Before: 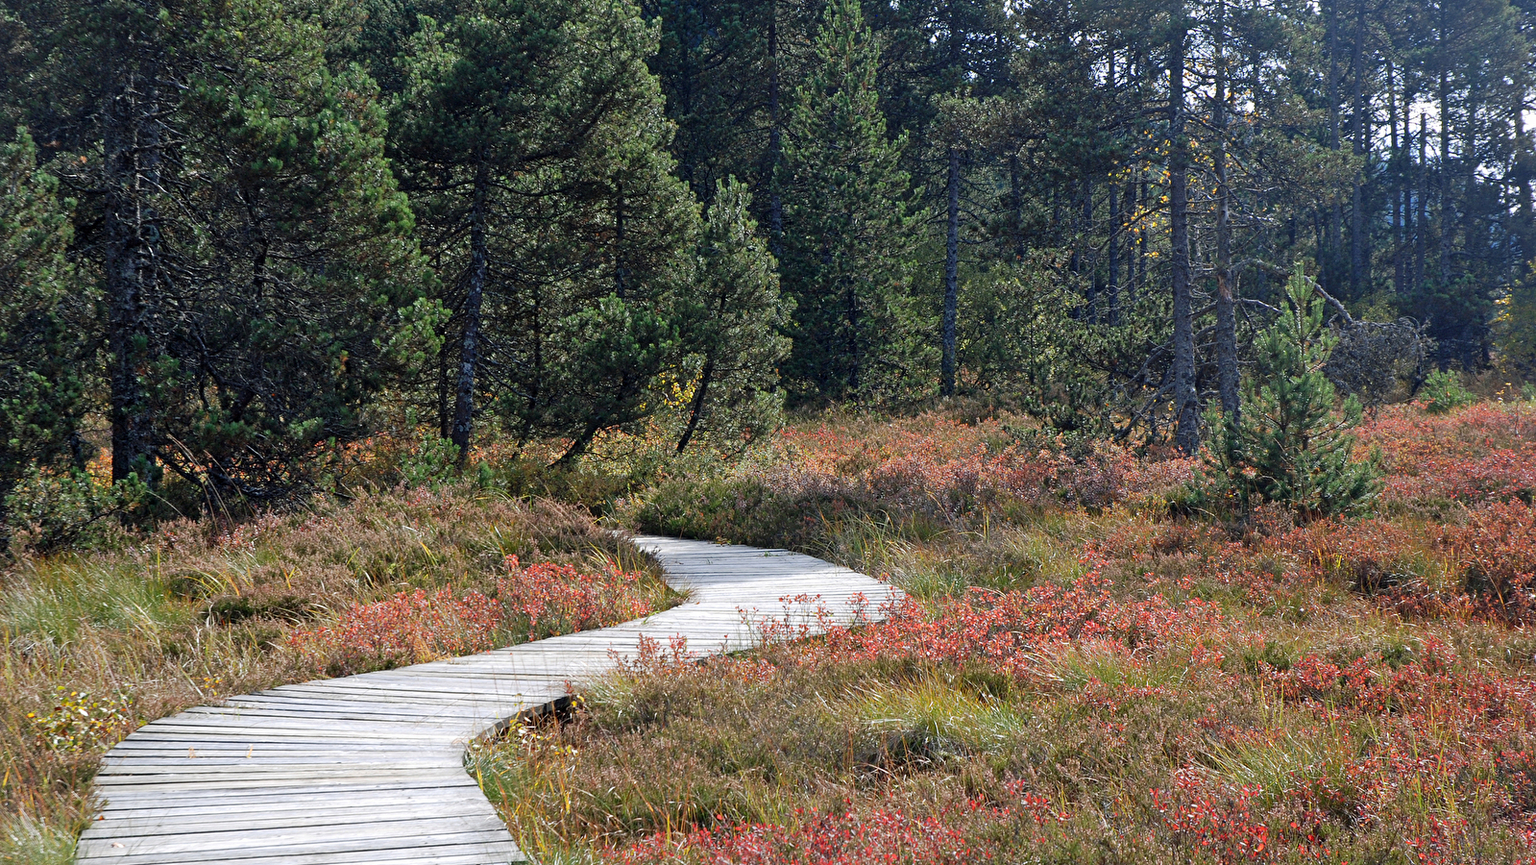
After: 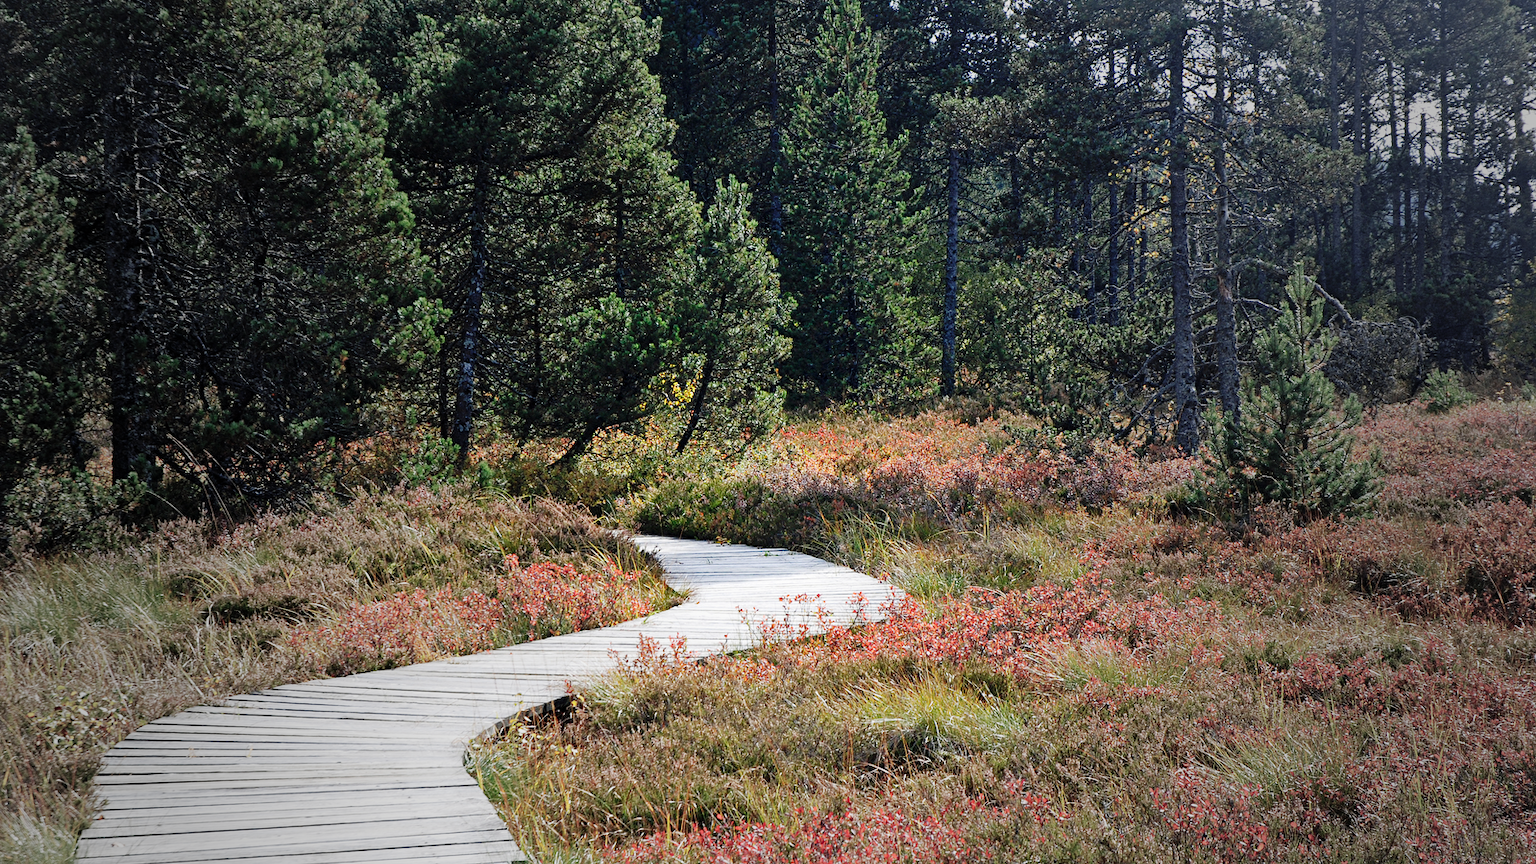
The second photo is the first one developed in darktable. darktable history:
base curve: curves: ch0 [(0, 0) (0.032, 0.025) (0.121, 0.166) (0.206, 0.329) (0.605, 0.79) (1, 1)], preserve colors none
vignetting: fall-off start 16%, fall-off radius 100.94%, width/height ratio 0.72
